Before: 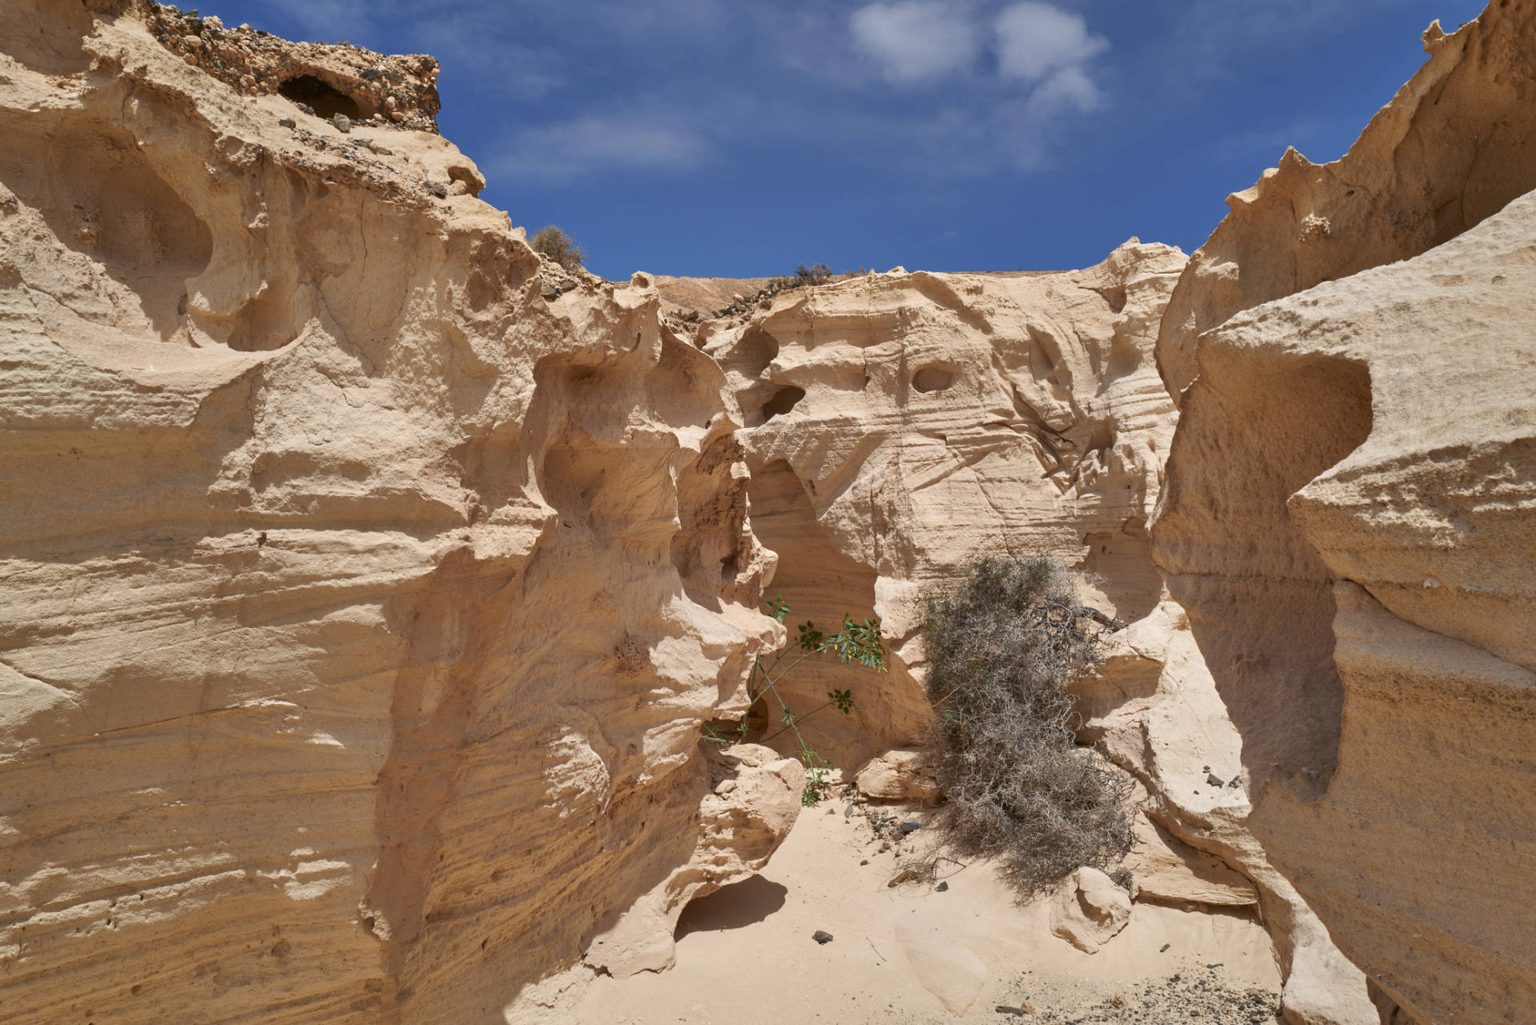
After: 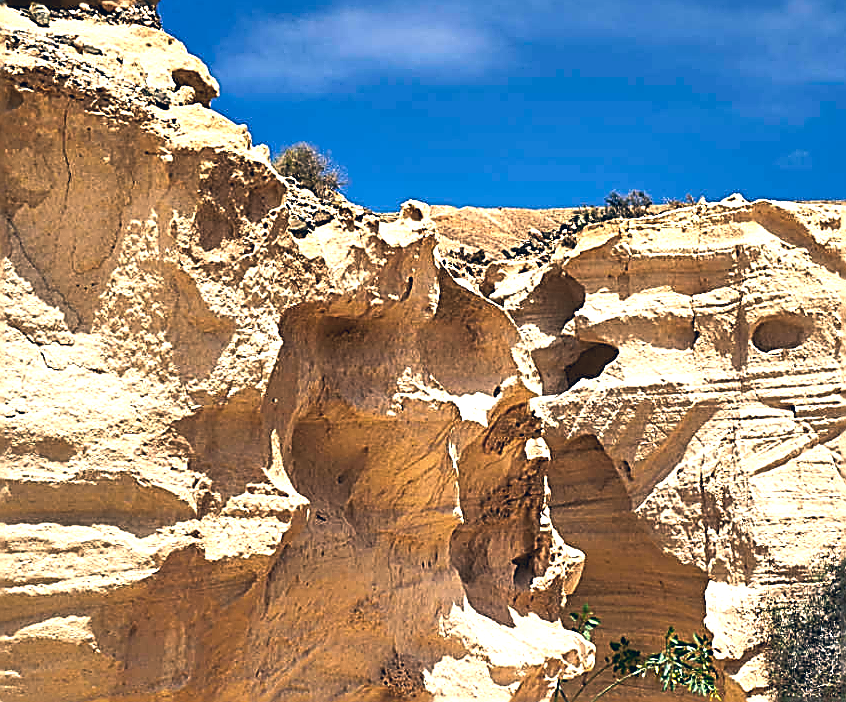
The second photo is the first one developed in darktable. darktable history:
sharpen: amount 1.861
shadows and highlights: shadows 43.06, highlights 6.94
exposure: exposure 0.367 EV, compensate highlight preservation false
tone equalizer: -8 EV -0.417 EV, -7 EV -0.389 EV, -6 EV -0.333 EV, -5 EV -0.222 EV, -3 EV 0.222 EV, -2 EV 0.333 EV, -1 EV 0.389 EV, +0 EV 0.417 EV, edges refinement/feathering 500, mask exposure compensation -1.57 EV, preserve details no
color correction: highlights a* 10.32, highlights b* 14.66, shadows a* -9.59, shadows b* -15.02
color balance rgb: perceptual brilliance grading › highlights 14.29%, perceptual brilliance grading › mid-tones -5.92%, perceptual brilliance grading › shadows -26.83%, global vibrance 31.18%
white balance: red 0.925, blue 1.046
crop: left 20.248%, top 10.86%, right 35.675%, bottom 34.321%
